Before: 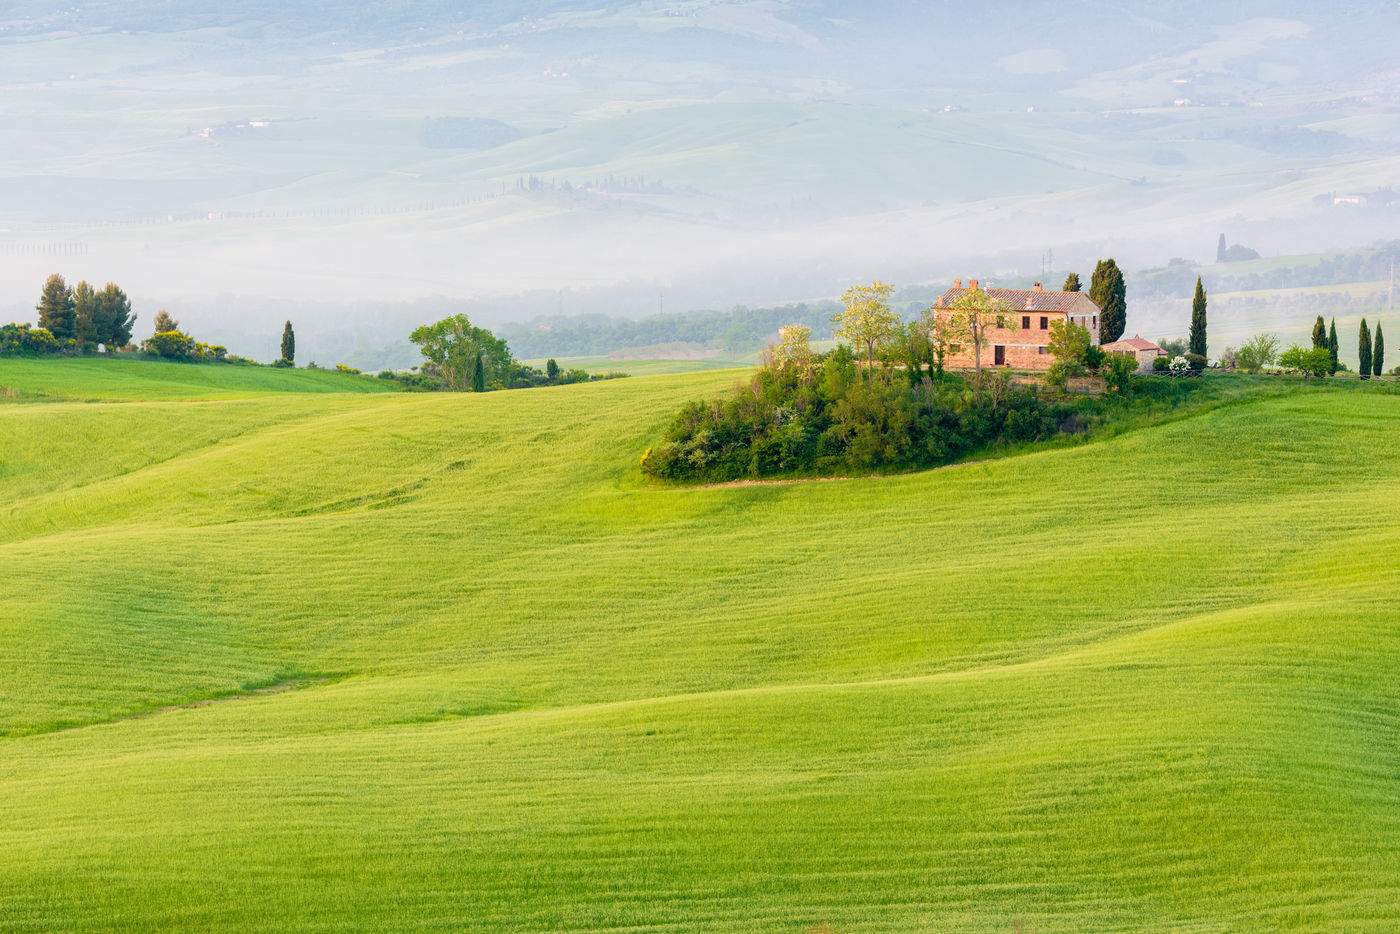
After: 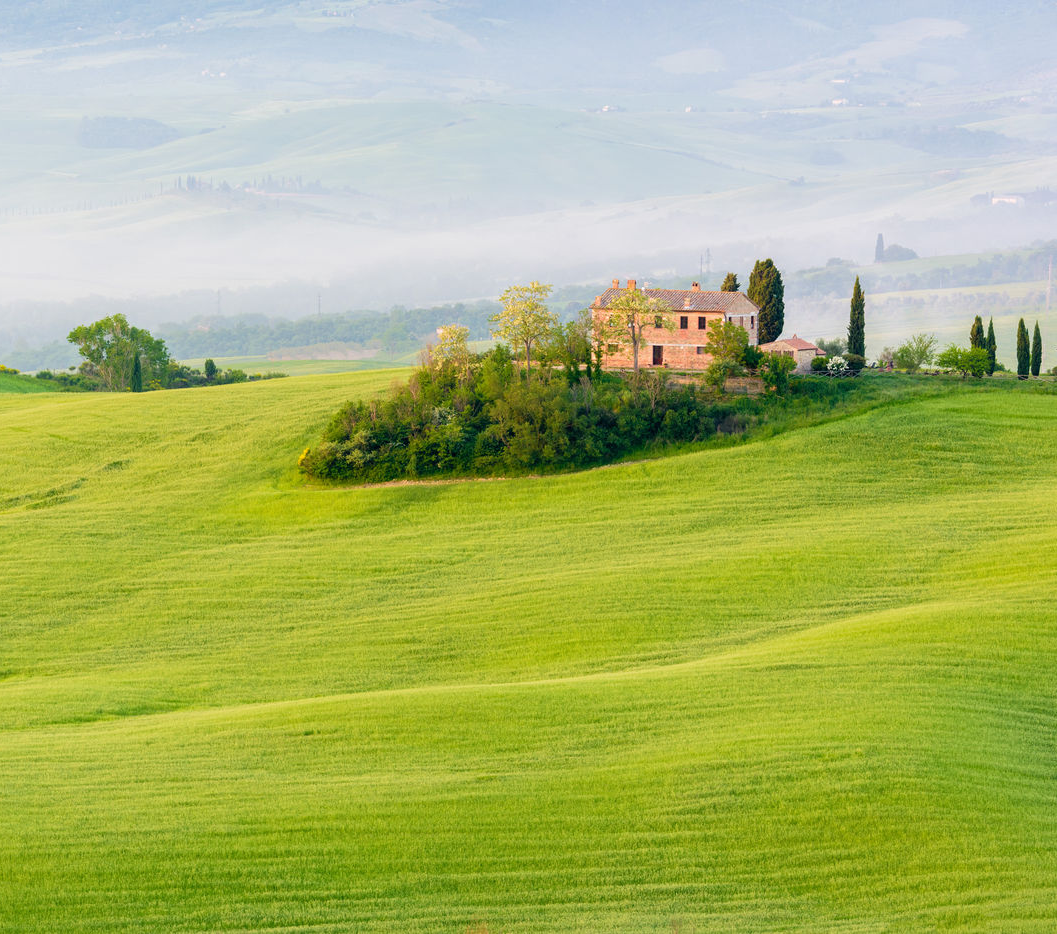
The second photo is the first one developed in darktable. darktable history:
crop and rotate: left 24.498%
